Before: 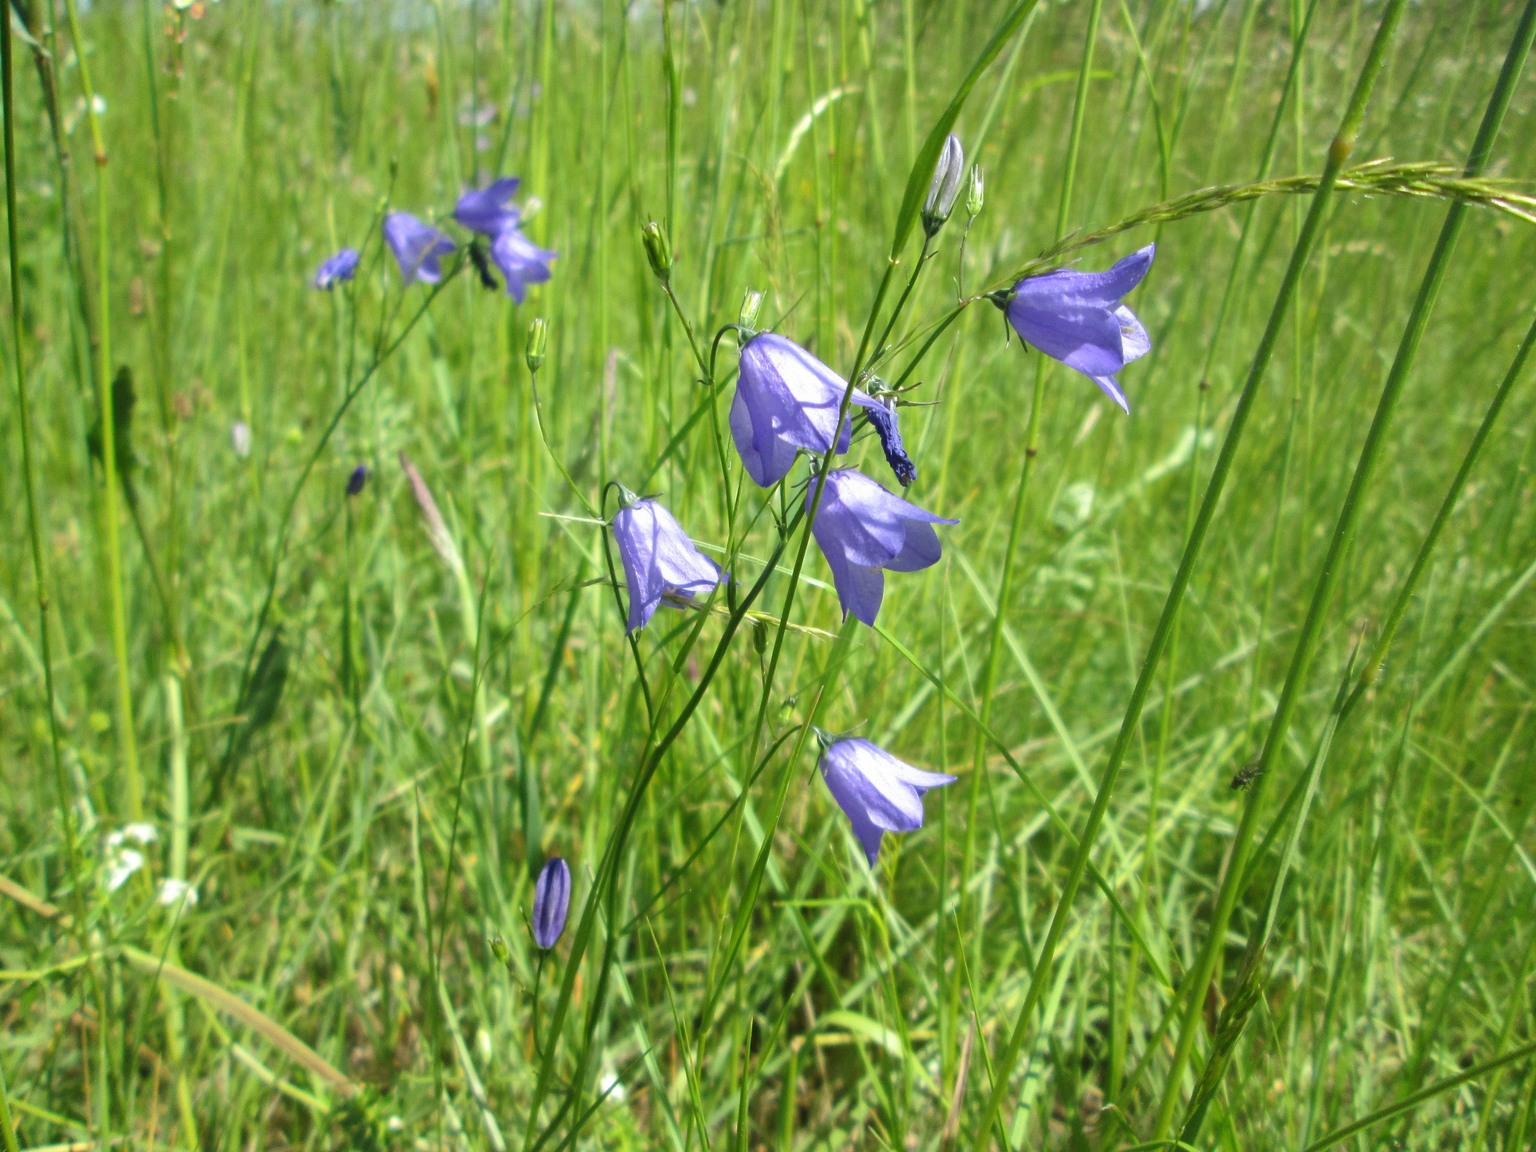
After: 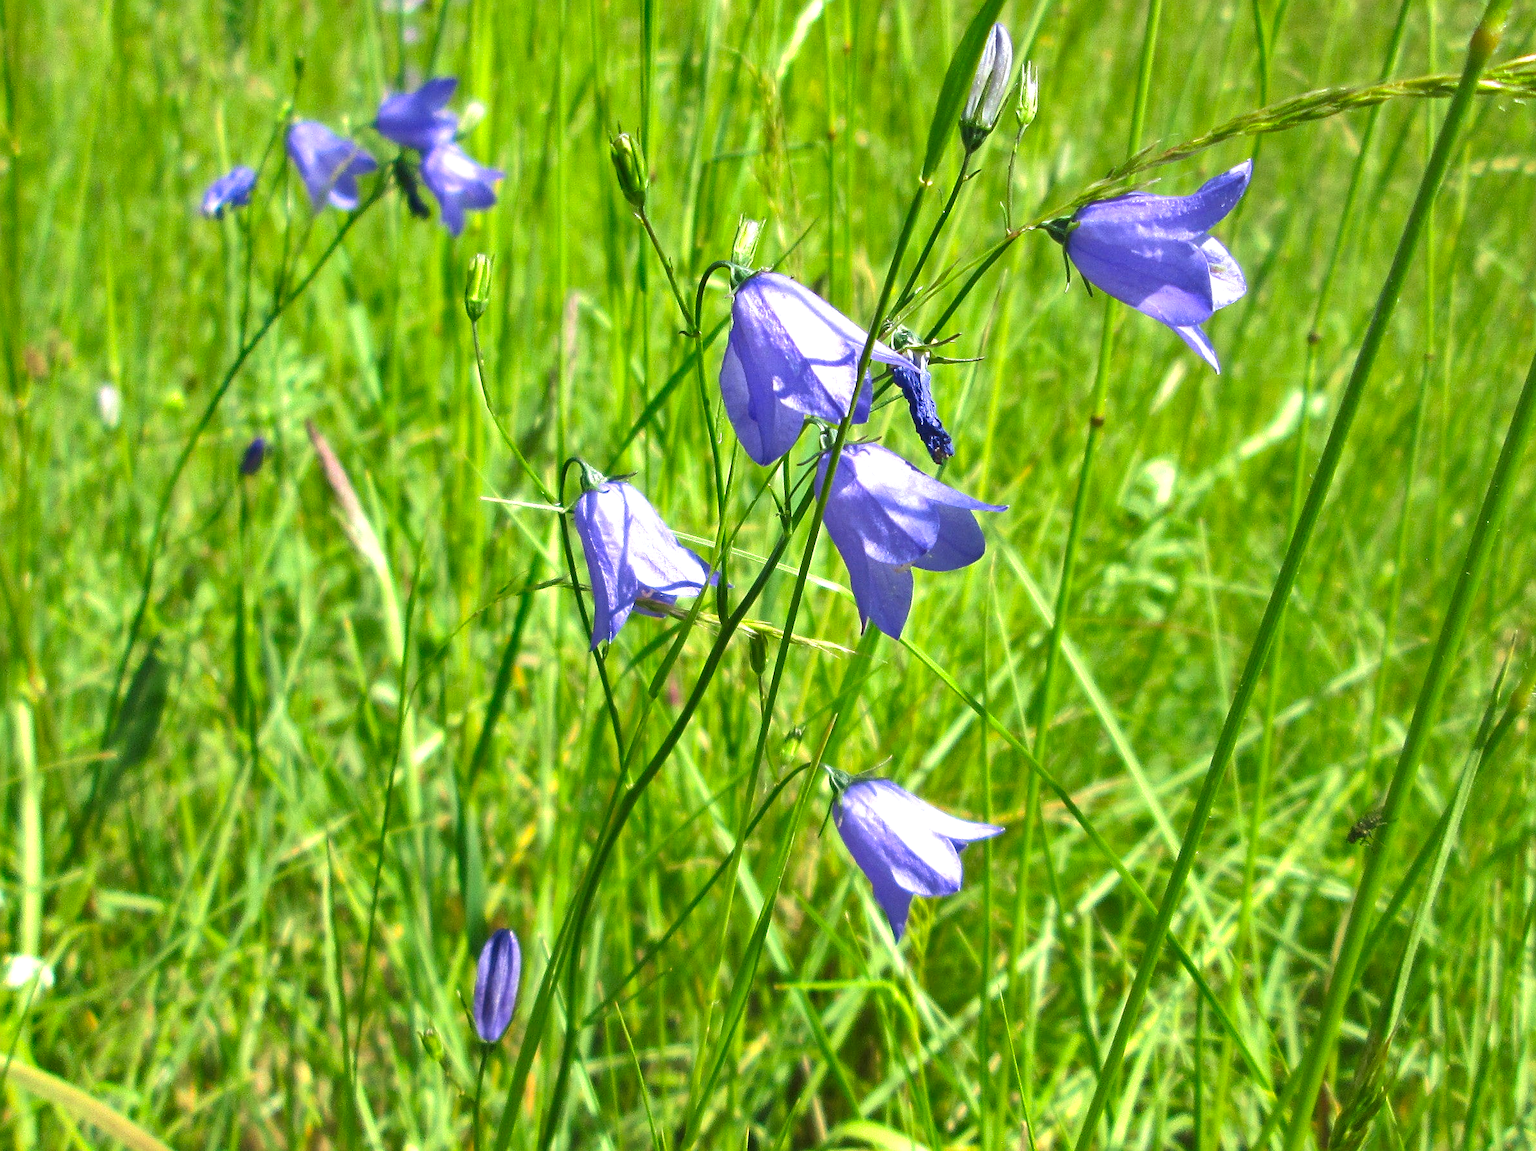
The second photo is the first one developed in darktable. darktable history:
crop and rotate: left 10.071%, top 10.071%, right 10.02%, bottom 10.02%
contrast brightness saturation: contrast 0.04, saturation 0.16
shadows and highlights: shadows 60, soften with gaussian
exposure: black level correction 0, exposure 0.5 EV, compensate highlight preservation false
sharpen: on, module defaults
velvia: on, module defaults
